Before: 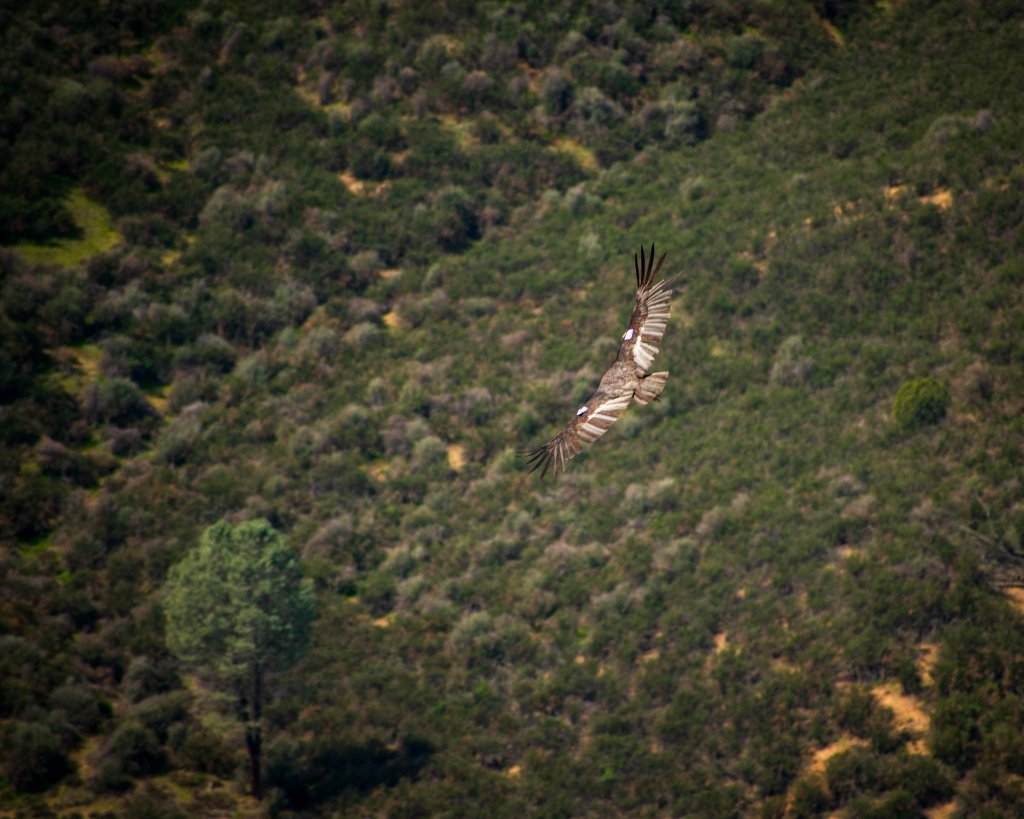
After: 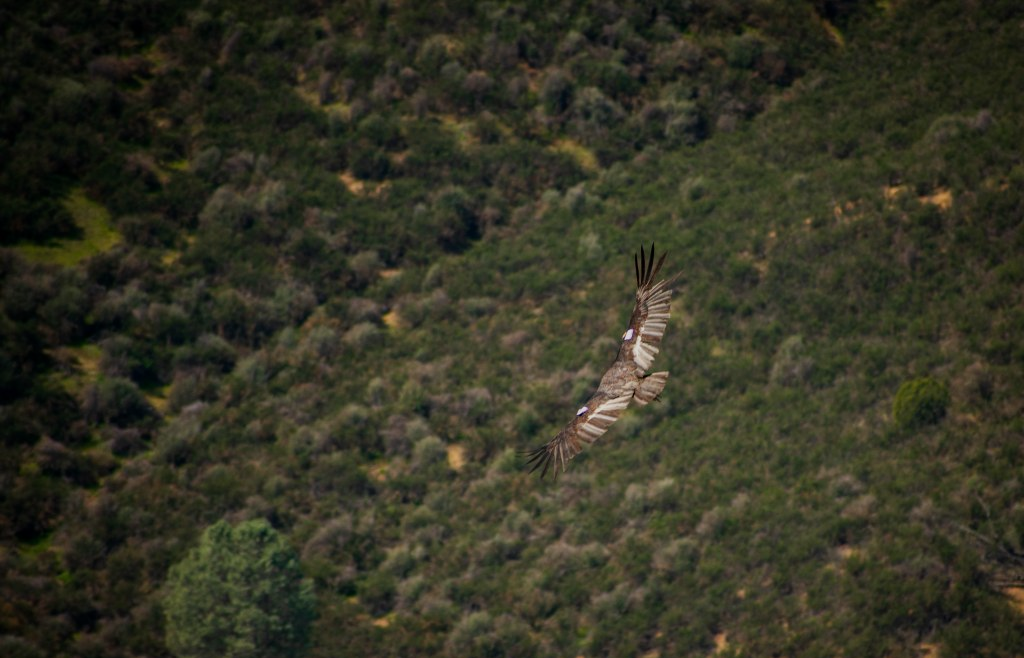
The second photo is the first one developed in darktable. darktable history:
exposure: exposure -0.553 EV, compensate highlight preservation false
crop: bottom 19.592%
